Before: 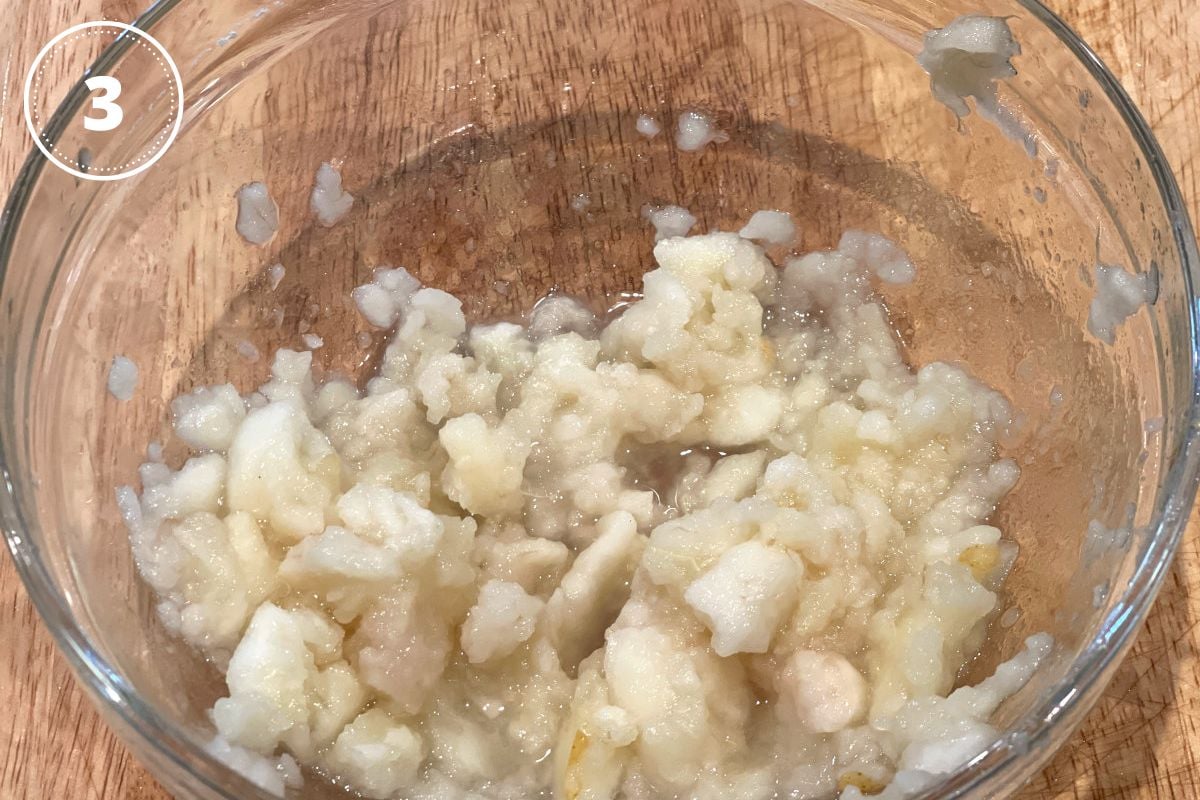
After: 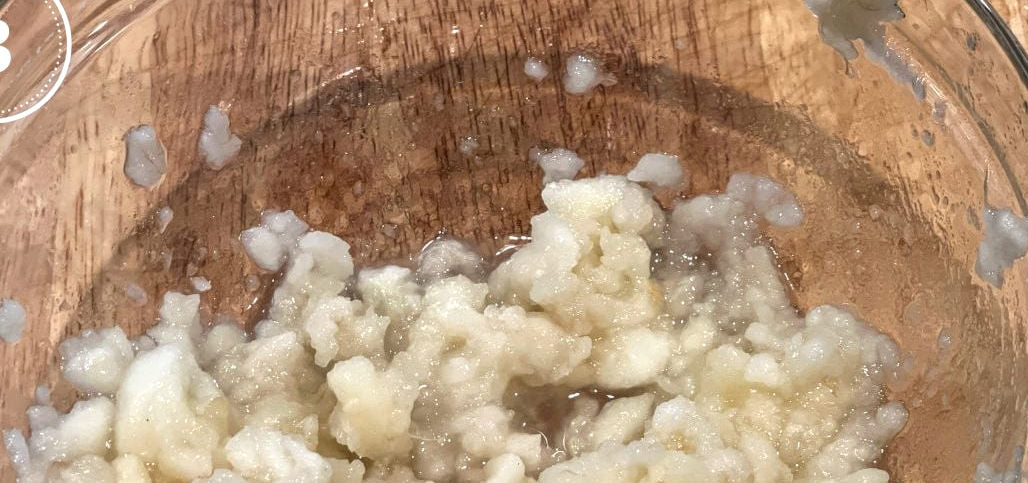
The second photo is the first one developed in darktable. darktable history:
crop and rotate: left 9.345%, top 7.22%, right 4.982%, bottom 32.331%
contrast brightness saturation: contrast 0.03, brightness -0.04
local contrast: on, module defaults
white balance: emerald 1
